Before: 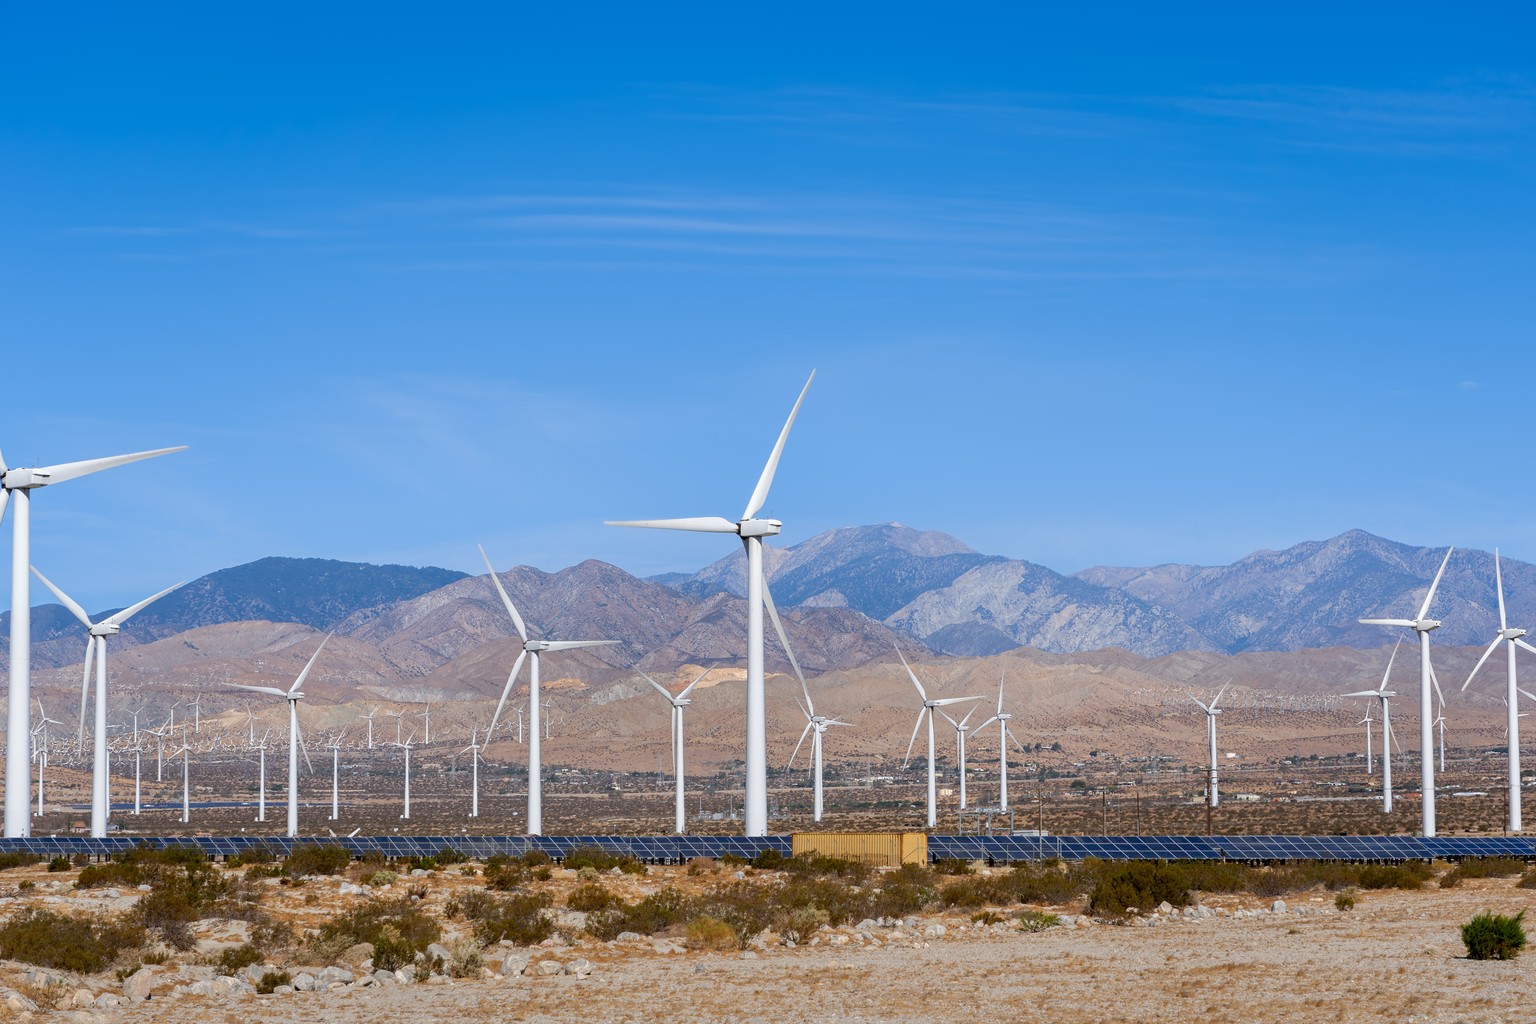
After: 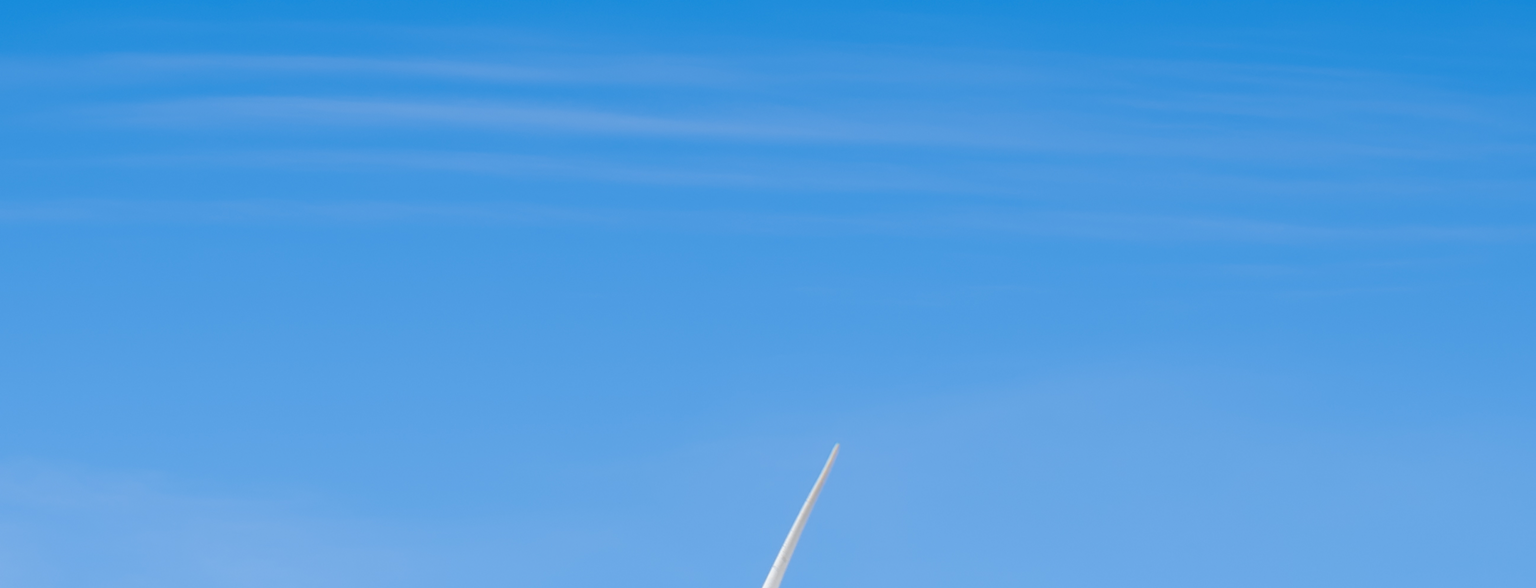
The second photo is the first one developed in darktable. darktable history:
color zones: curves: ch1 [(0.24, 0.629) (0.75, 0.5)]; ch2 [(0.255, 0.454) (0.745, 0.491)]
local contrast: mode bilateral grid, contrast 100, coarseness 99, detail 93%, midtone range 0.2
crop: left 28.949%, top 16.839%, right 26.805%, bottom 57.739%
